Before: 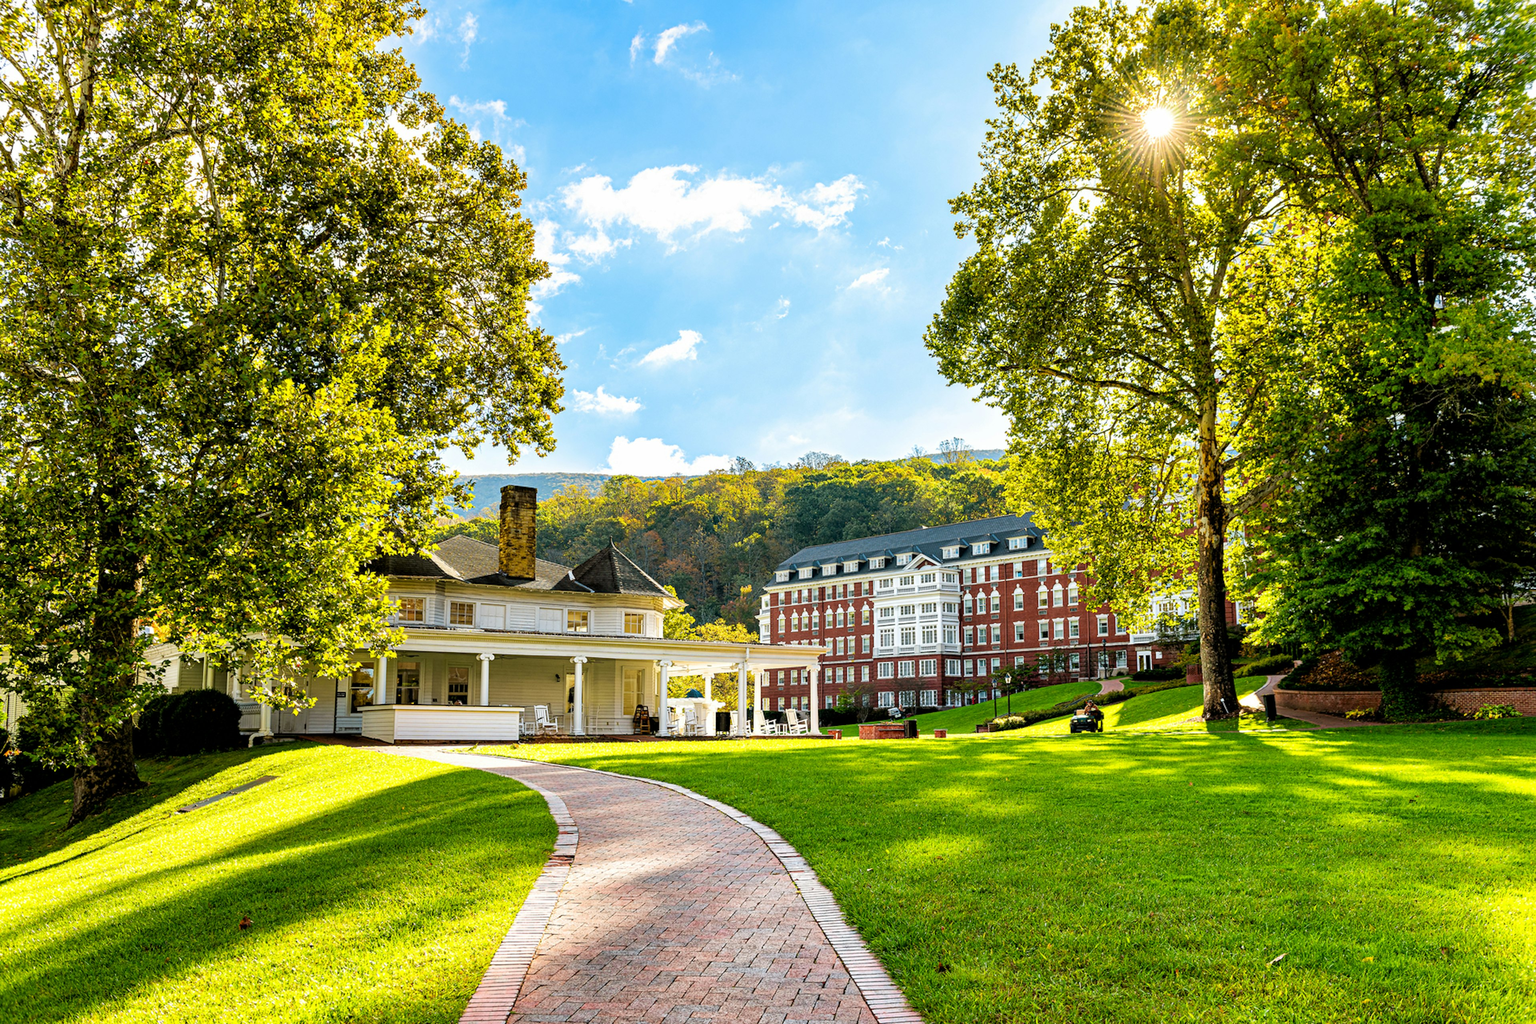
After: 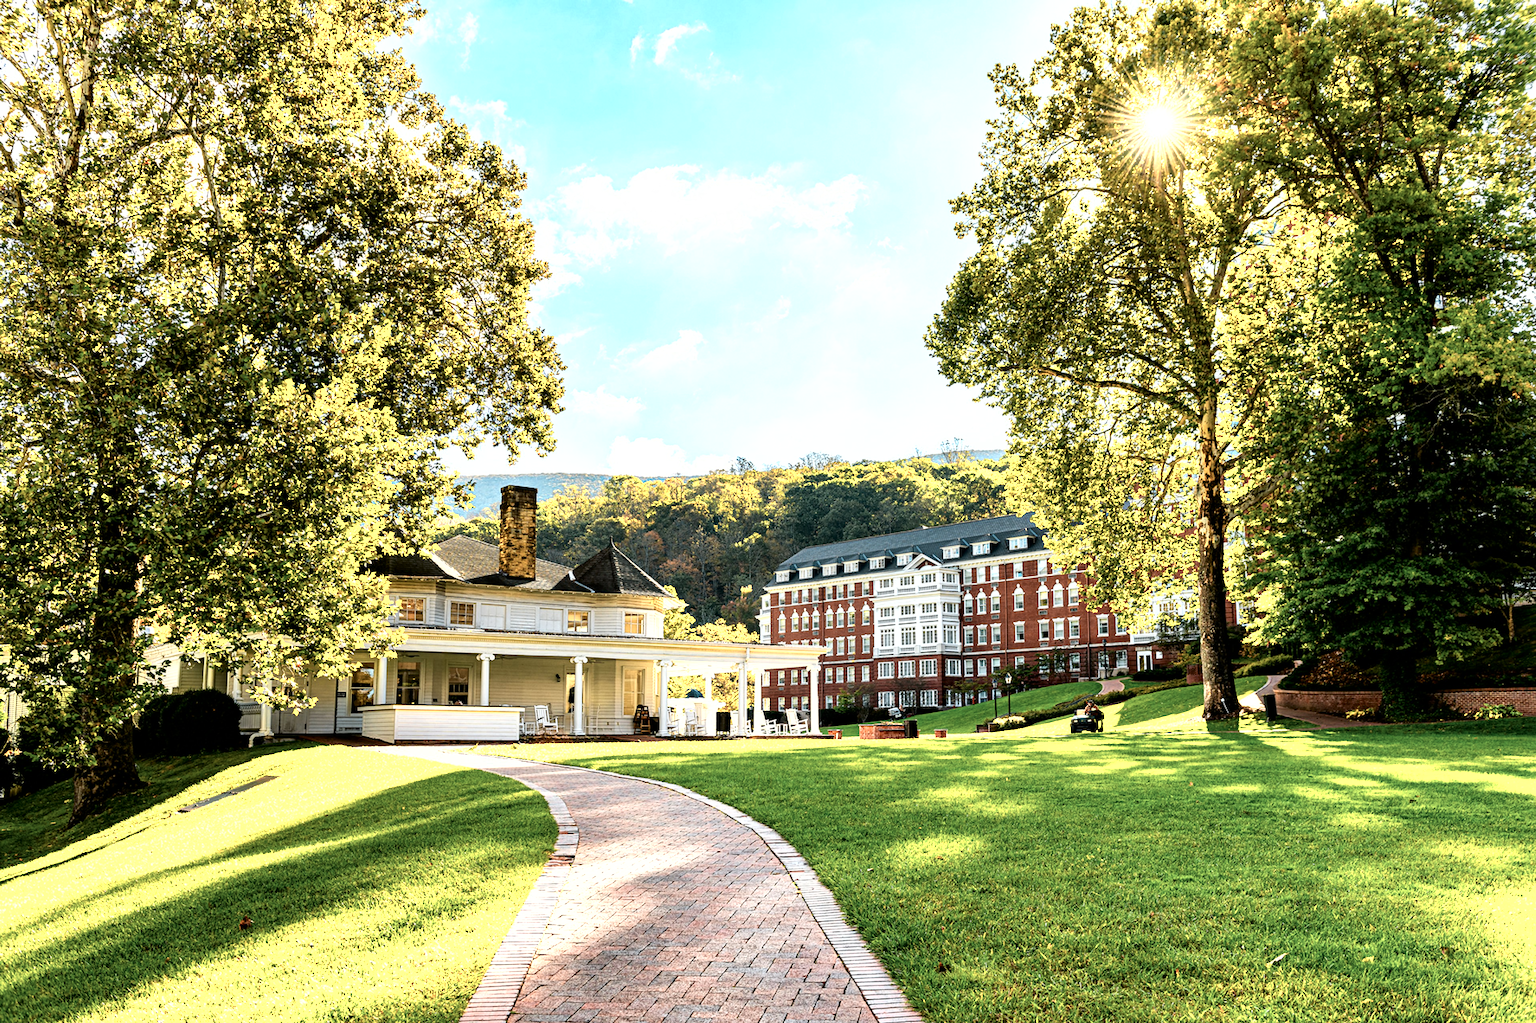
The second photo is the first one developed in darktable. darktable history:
color zones: curves: ch0 [(0.018, 0.548) (0.197, 0.654) (0.425, 0.447) (0.605, 0.658) (0.732, 0.579)]; ch1 [(0.105, 0.531) (0.224, 0.531) (0.386, 0.39) (0.618, 0.456) (0.732, 0.456) (0.956, 0.421)]; ch2 [(0.039, 0.583) (0.215, 0.465) (0.399, 0.544) (0.465, 0.548) (0.614, 0.447) (0.724, 0.43) (0.882, 0.623) (0.956, 0.632)]
contrast brightness saturation: saturation -0.098
tone curve: curves: ch0 [(0, 0) (0.003, 0.002) (0.011, 0.006) (0.025, 0.014) (0.044, 0.025) (0.069, 0.039) (0.1, 0.056) (0.136, 0.086) (0.177, 0.129) (0.224, 0.183) (0.277, 0.247) (0.335, 0.318) (0.399, 0.395) (0.468, 0.48) (0.543, 0.571) (0.623, 0.668) (0.709, 0.773) (0.801, 0.873) (0.898, 0.978) (1, 1)], color space Lab, independent channels, preserve colors none
